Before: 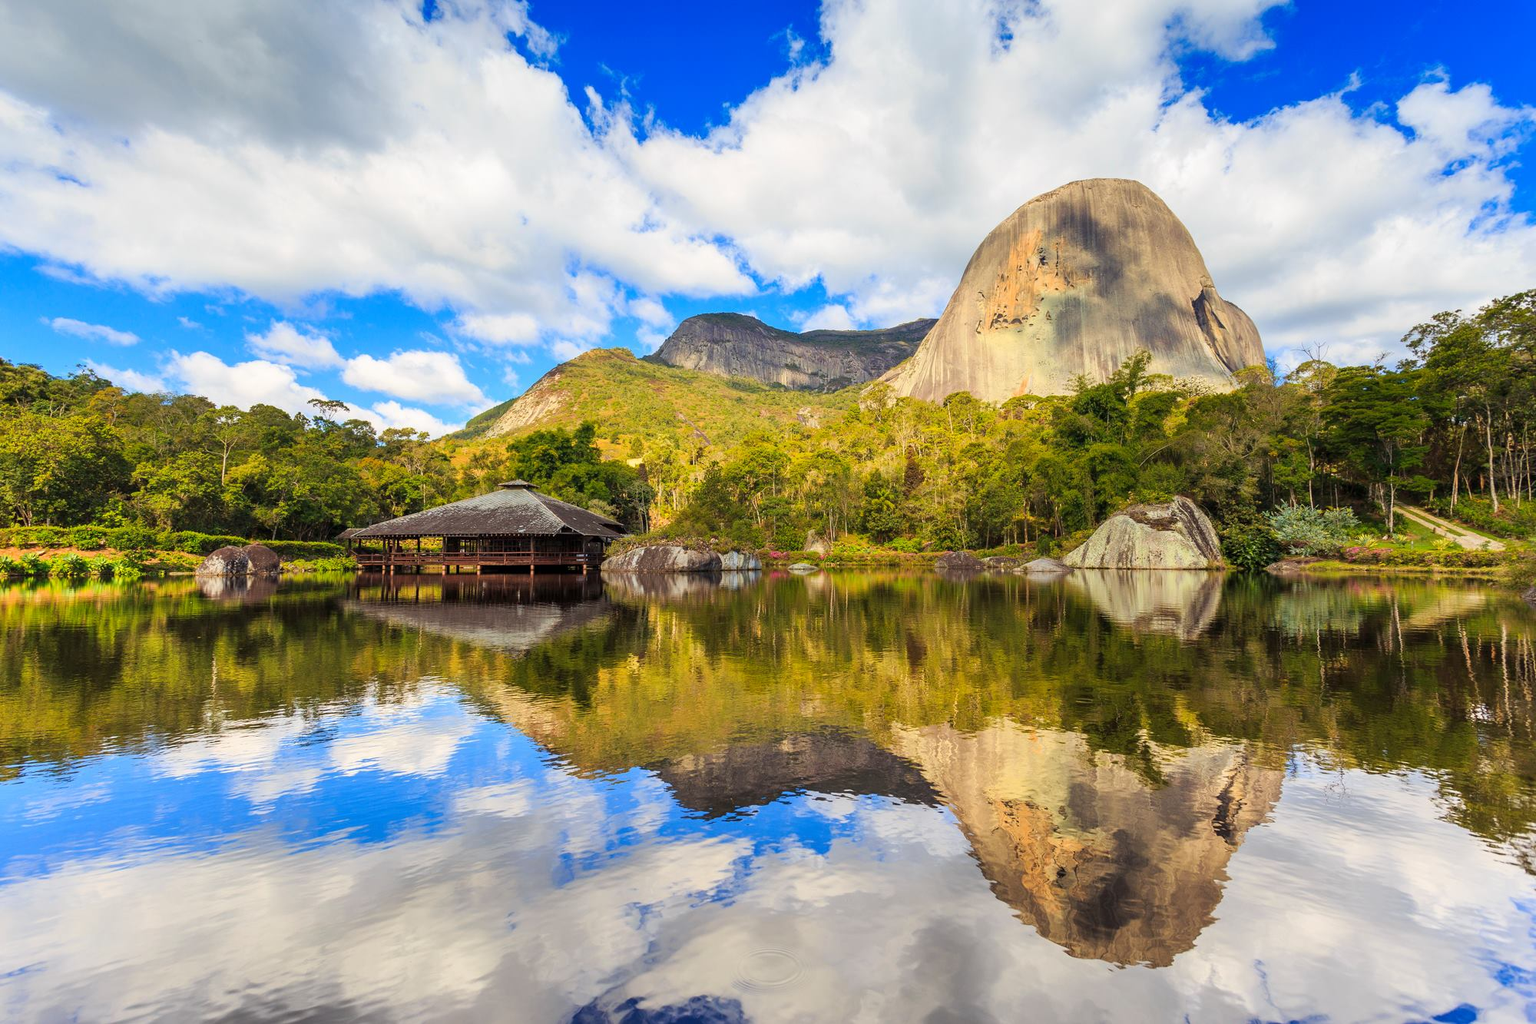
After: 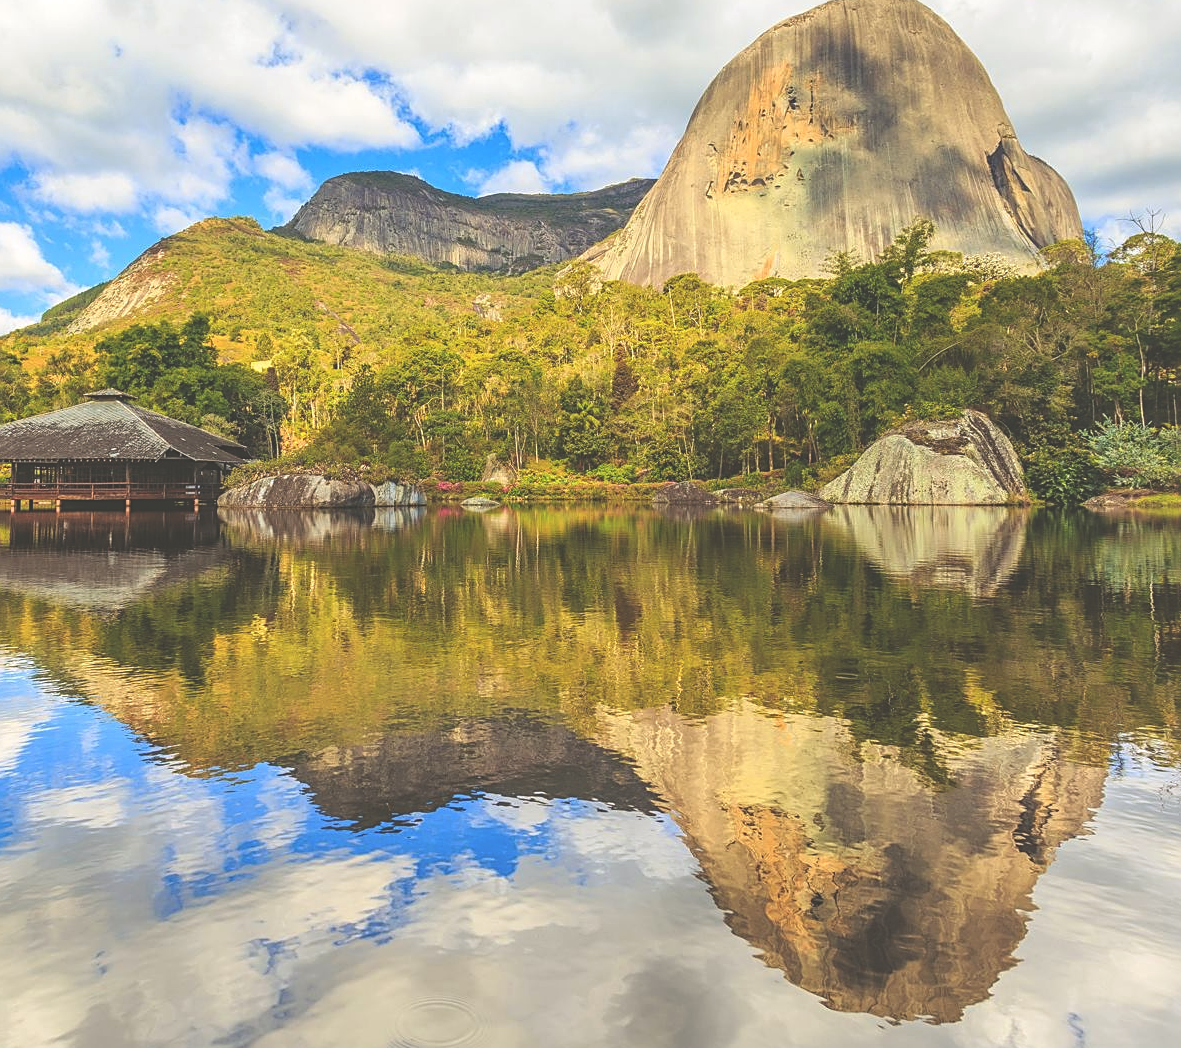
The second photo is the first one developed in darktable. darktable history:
crop and rotate: left 28.256%, top 17.734%, right 12.656%, bottom 3.573%
rgb curve: curves: ch2 [(0, 0) (0.567, 0.512) (1, 1)], mode RGB, independent channels
exposure: black level correction -0.041, exposure 0.064 EV, compensate highlight preservation false
local contrast: detail 110%
sharpen: on, module defaults
